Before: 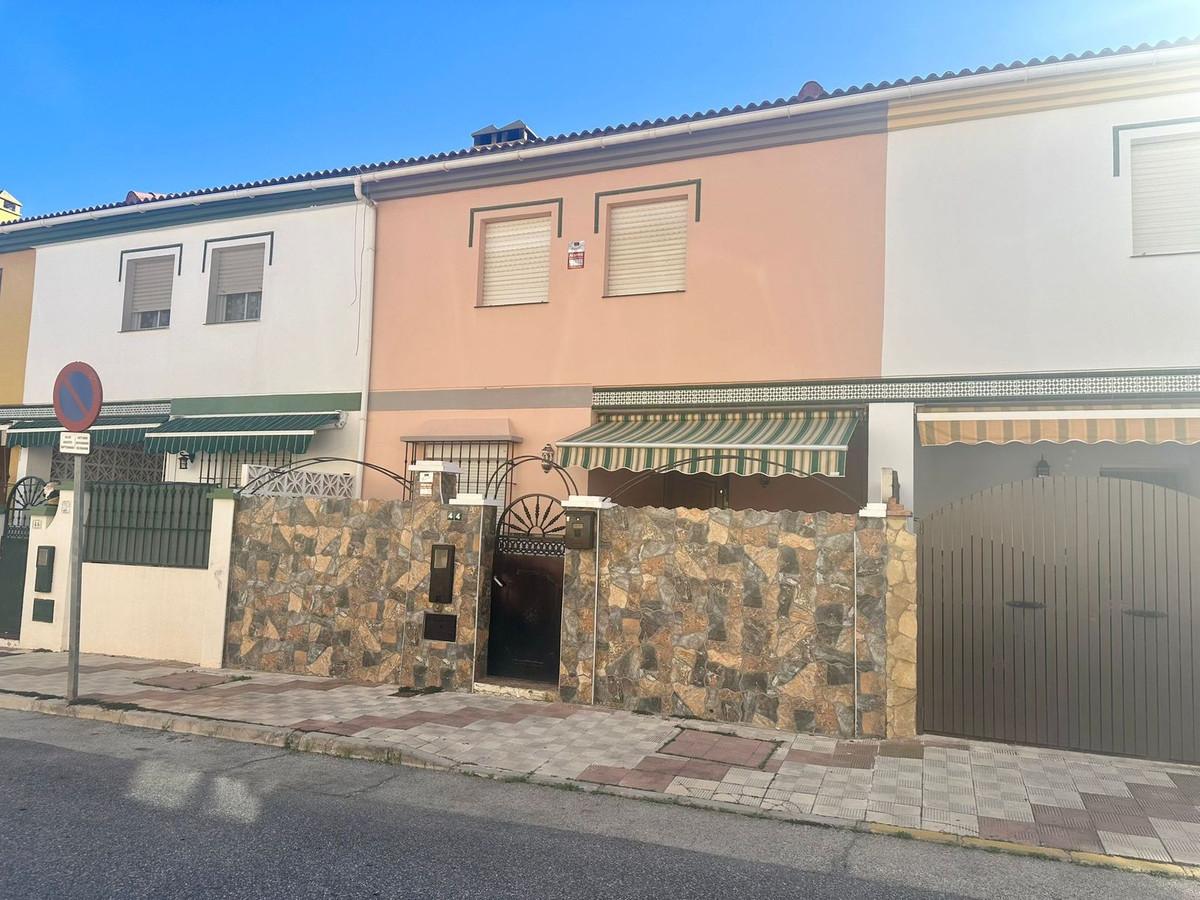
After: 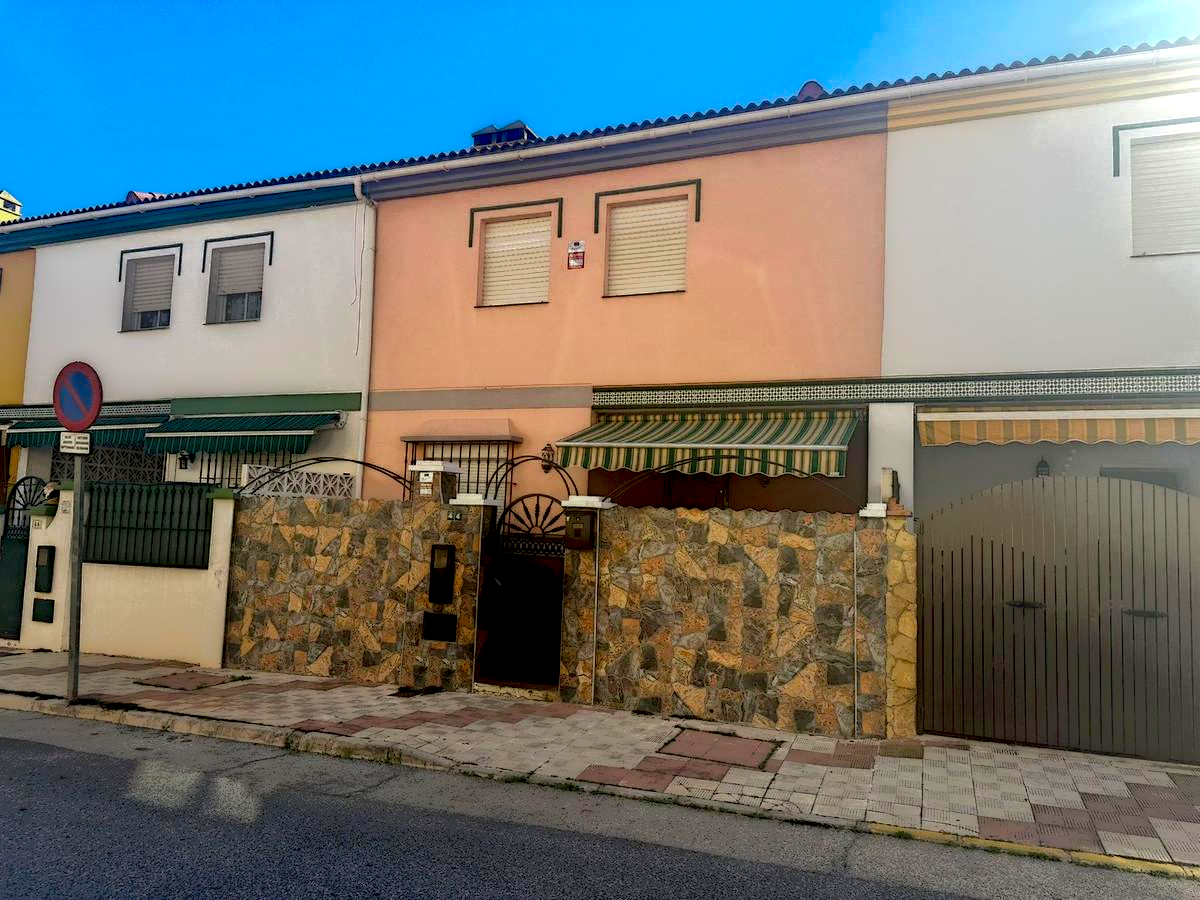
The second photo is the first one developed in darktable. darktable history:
contrast brightness saturation: brightness -0.02, saturation 0.35
exposure: black level correction 0.025, exposure 0.182 EV, compensate highlight preservation false
local contrast: highlights 0%, shadows 198%, detail 164%, midtone range 0.001
